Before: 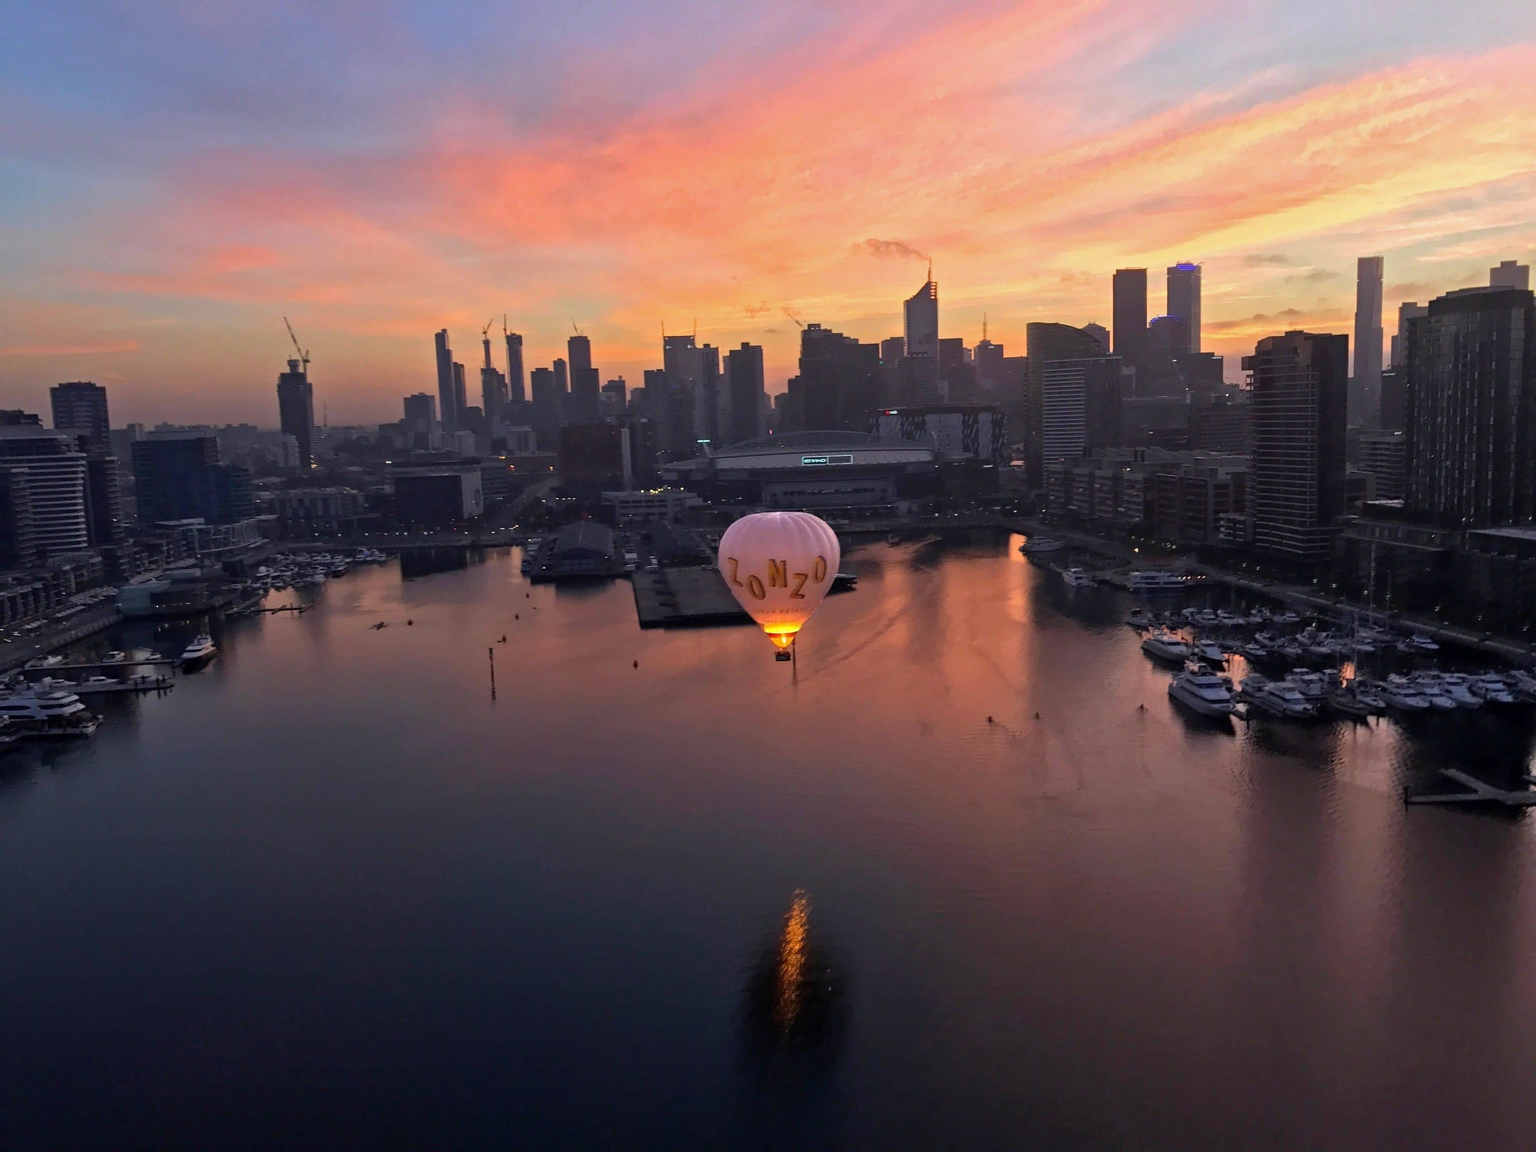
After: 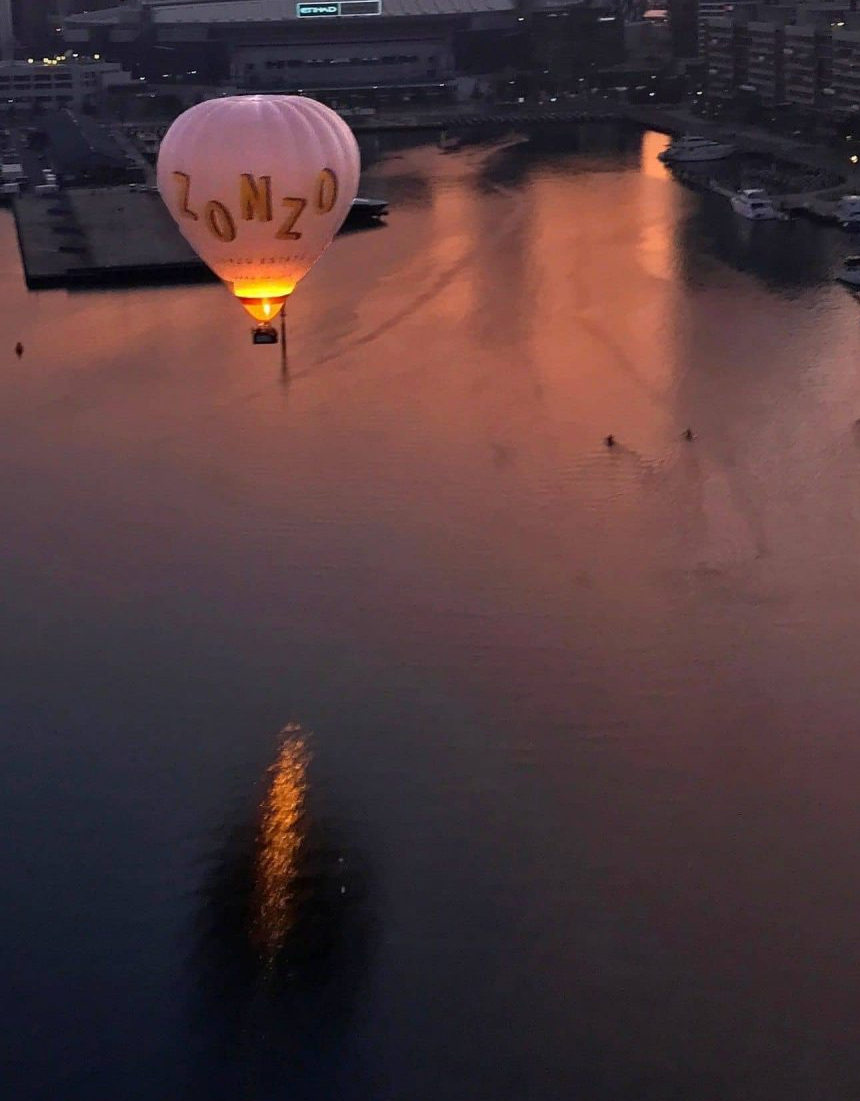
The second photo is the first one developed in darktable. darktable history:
crop: left 40.63%, top 39.5%, right 25.772%, bottom 3.15%
